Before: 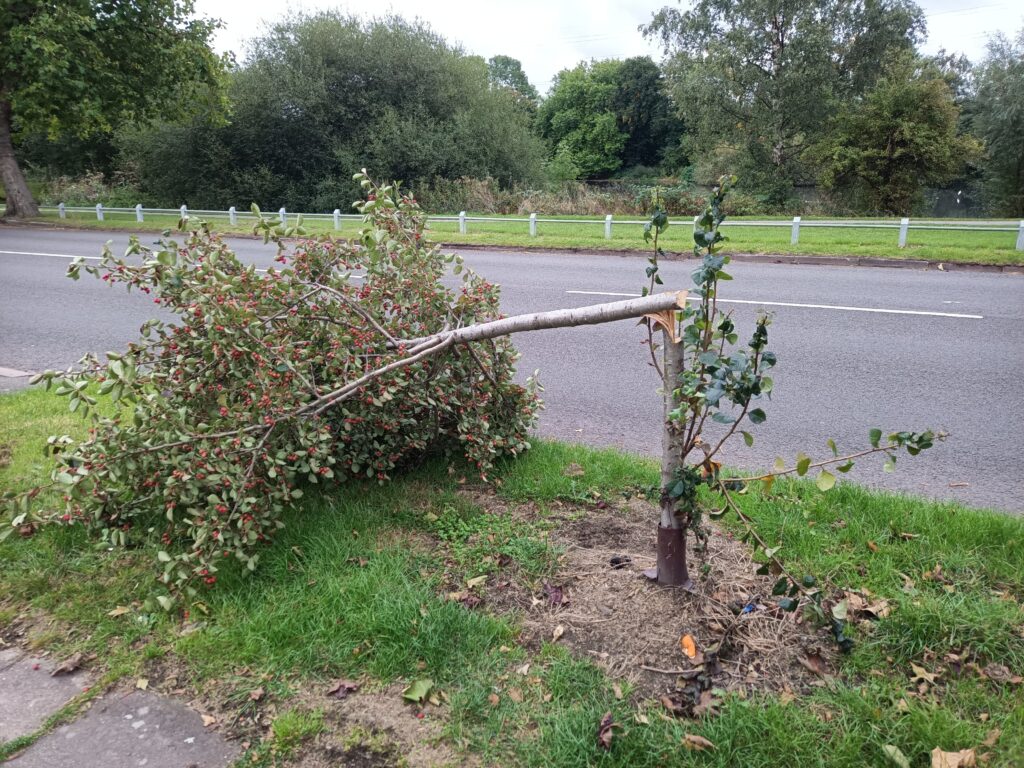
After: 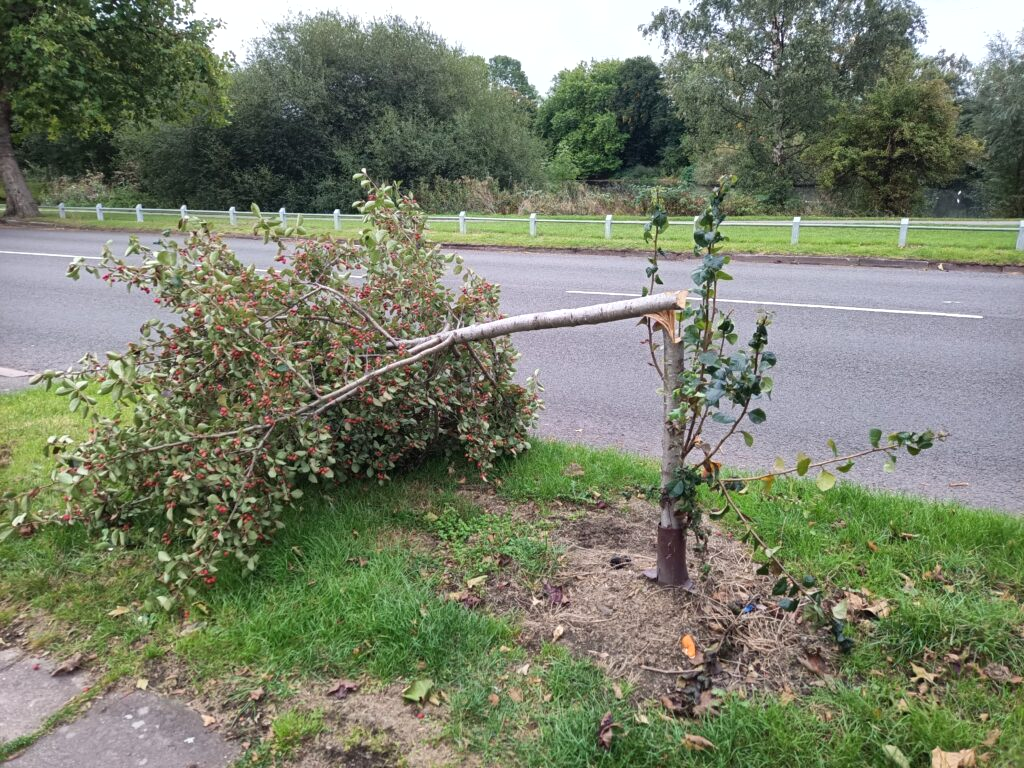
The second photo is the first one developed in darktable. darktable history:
shadows and highlights: shadows 6.43, soften with gaussian
exposure: exposure 0.195 EV, compensate highlight preservation false
